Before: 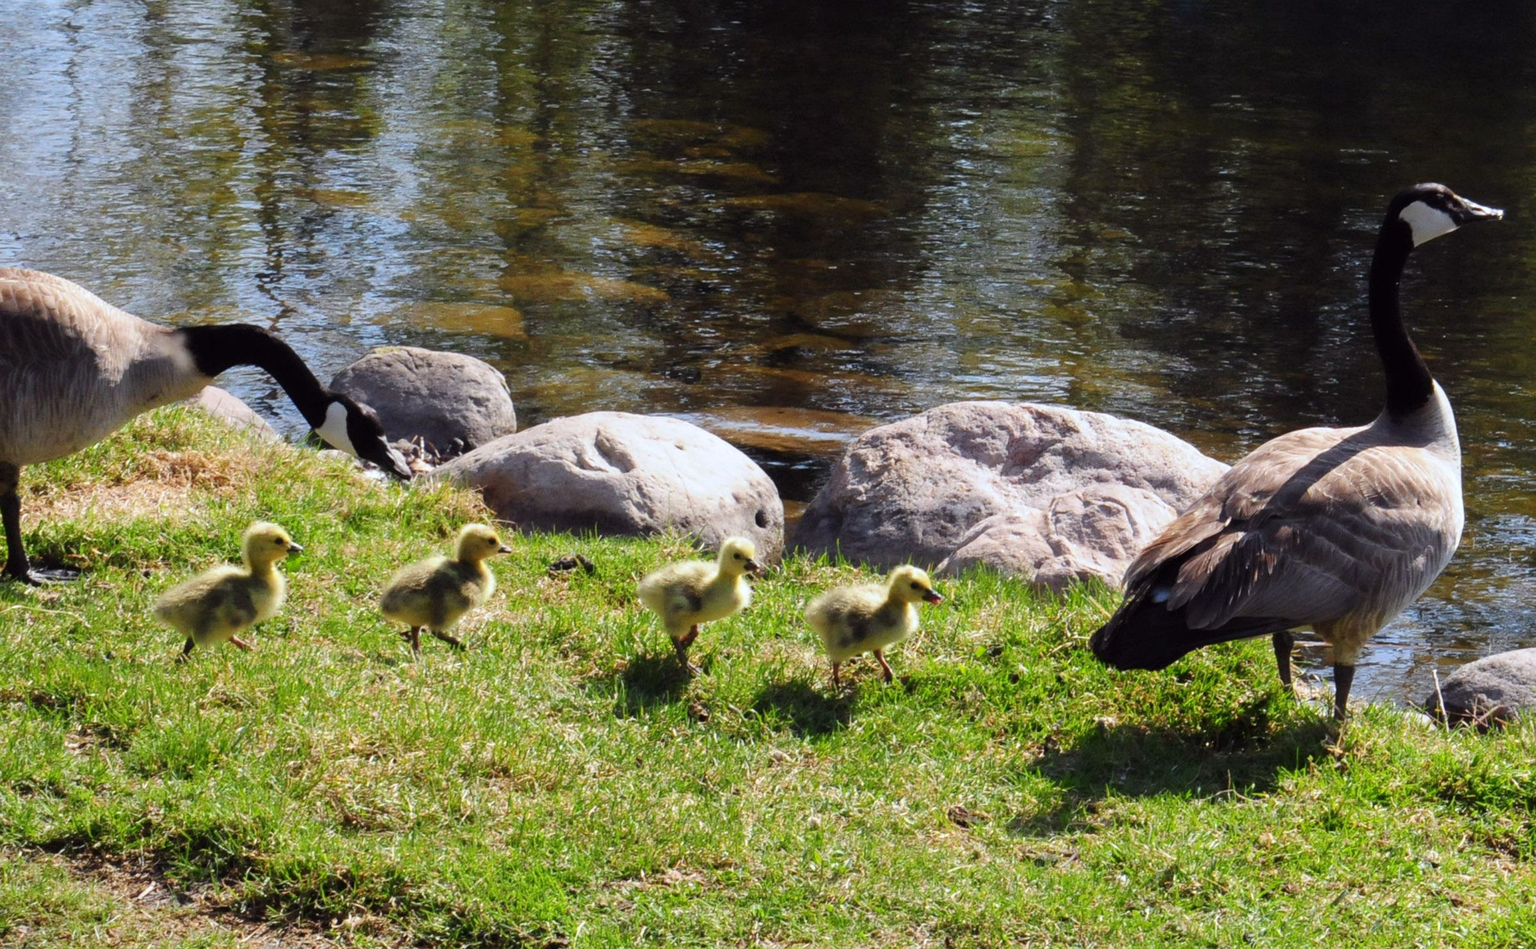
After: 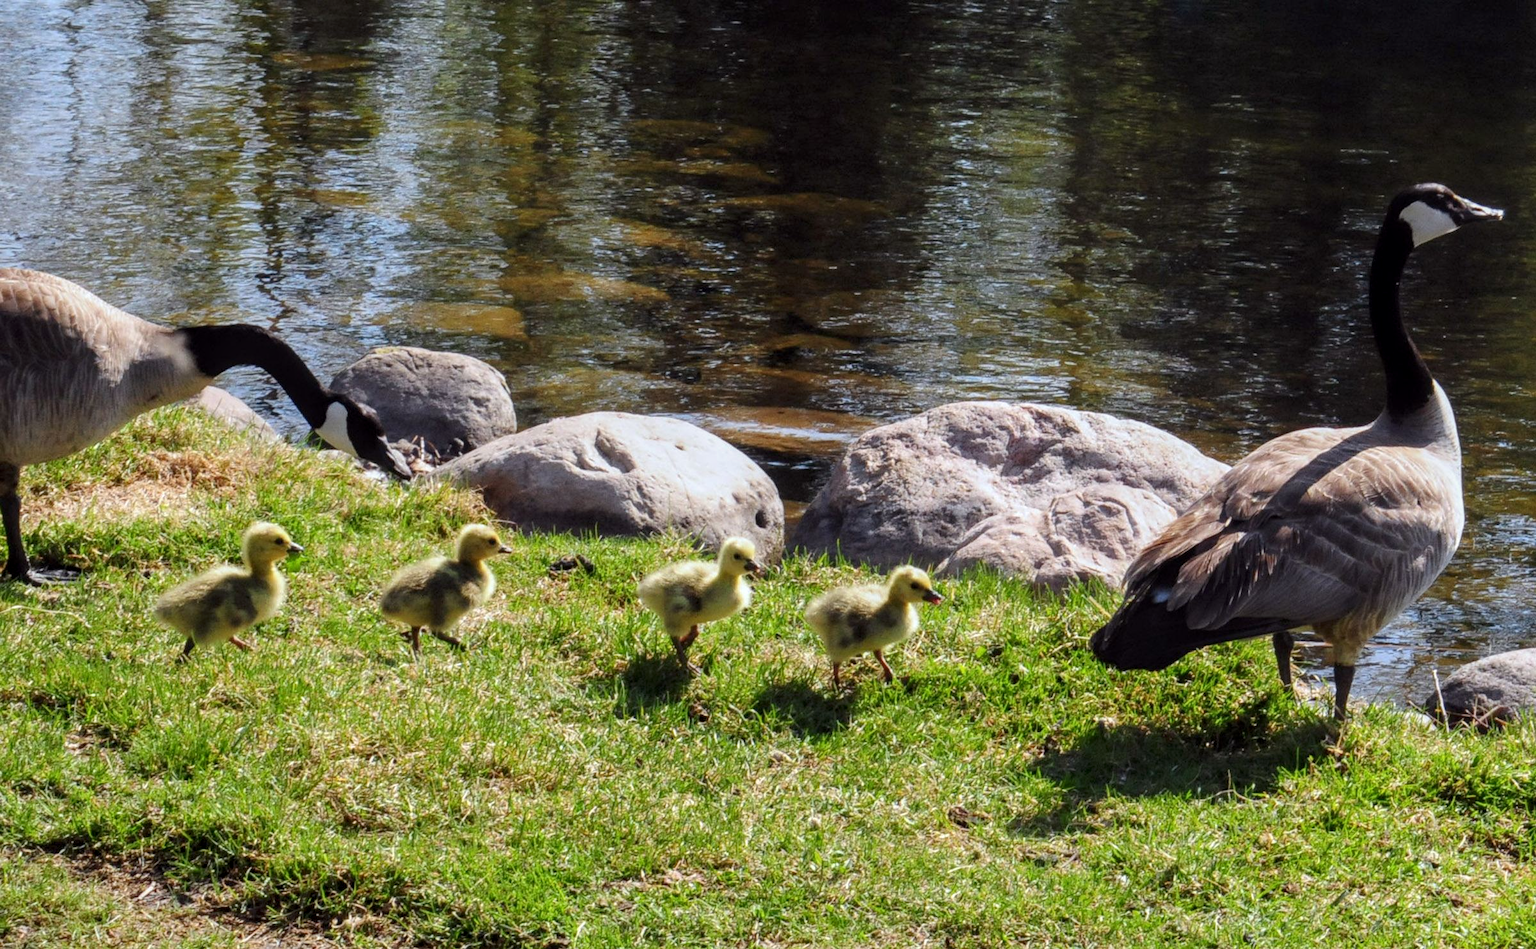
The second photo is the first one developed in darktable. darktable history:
local contrast: on, module defaults
exposure: exposure -0.068 EV, compensate highlight preservation false
